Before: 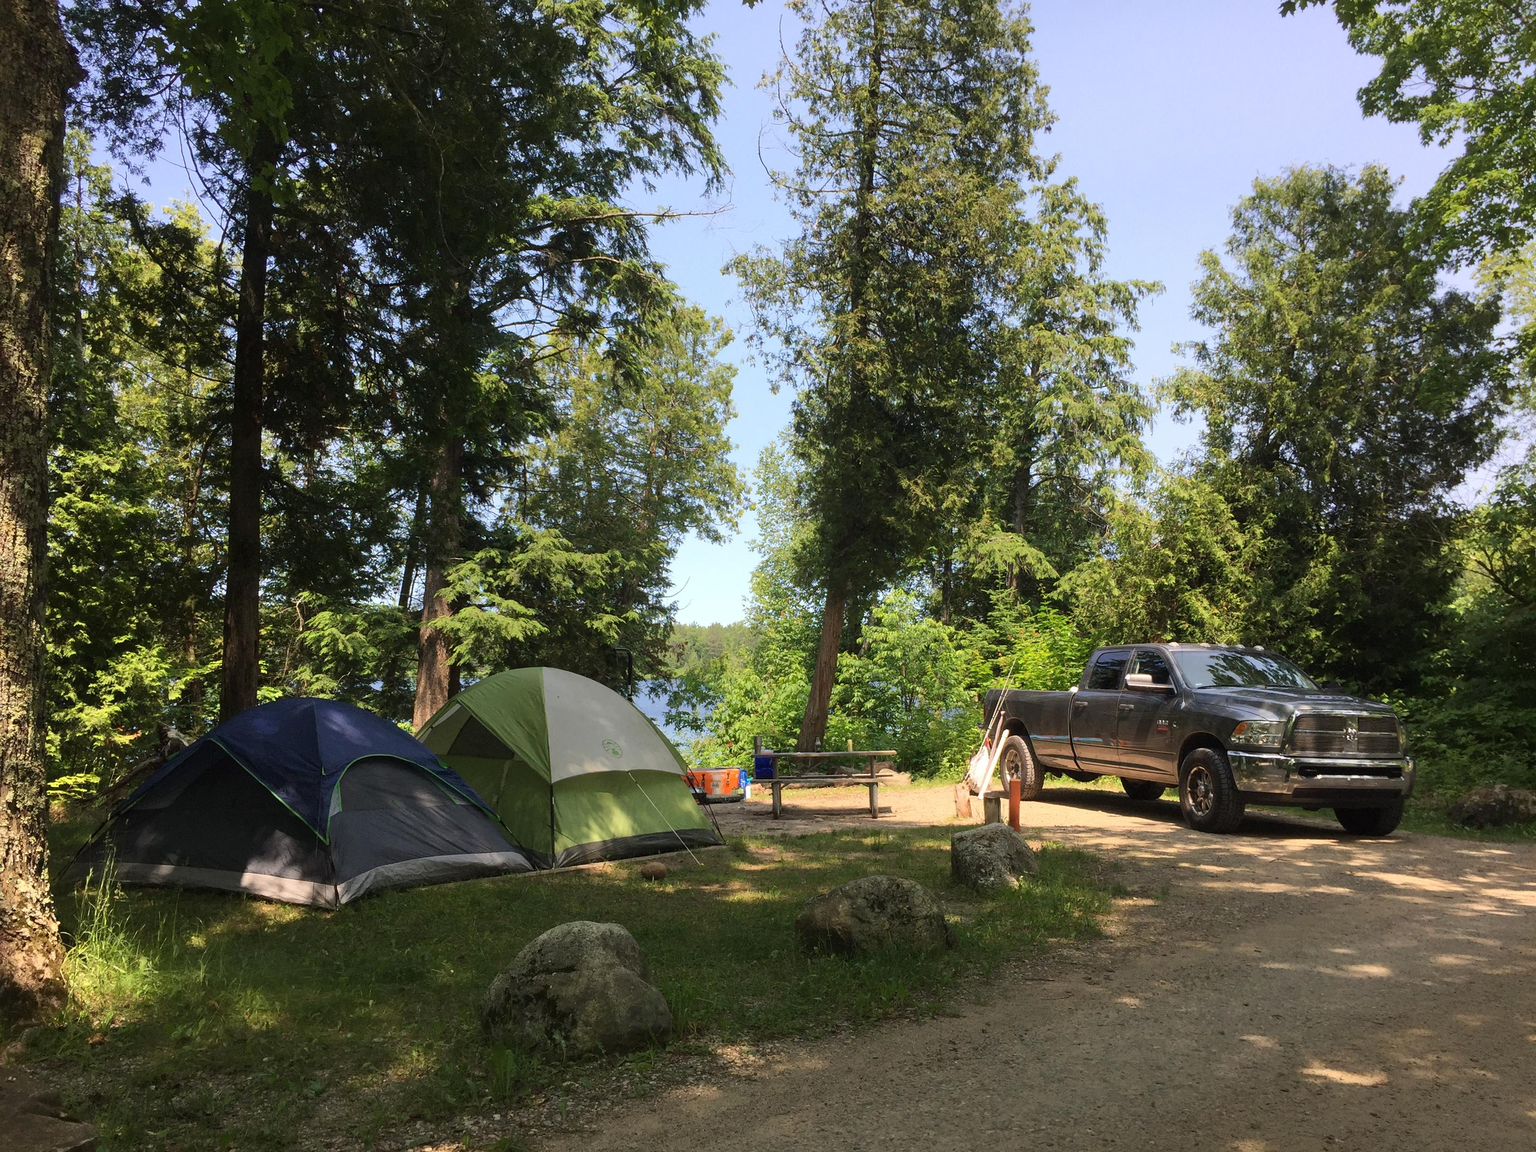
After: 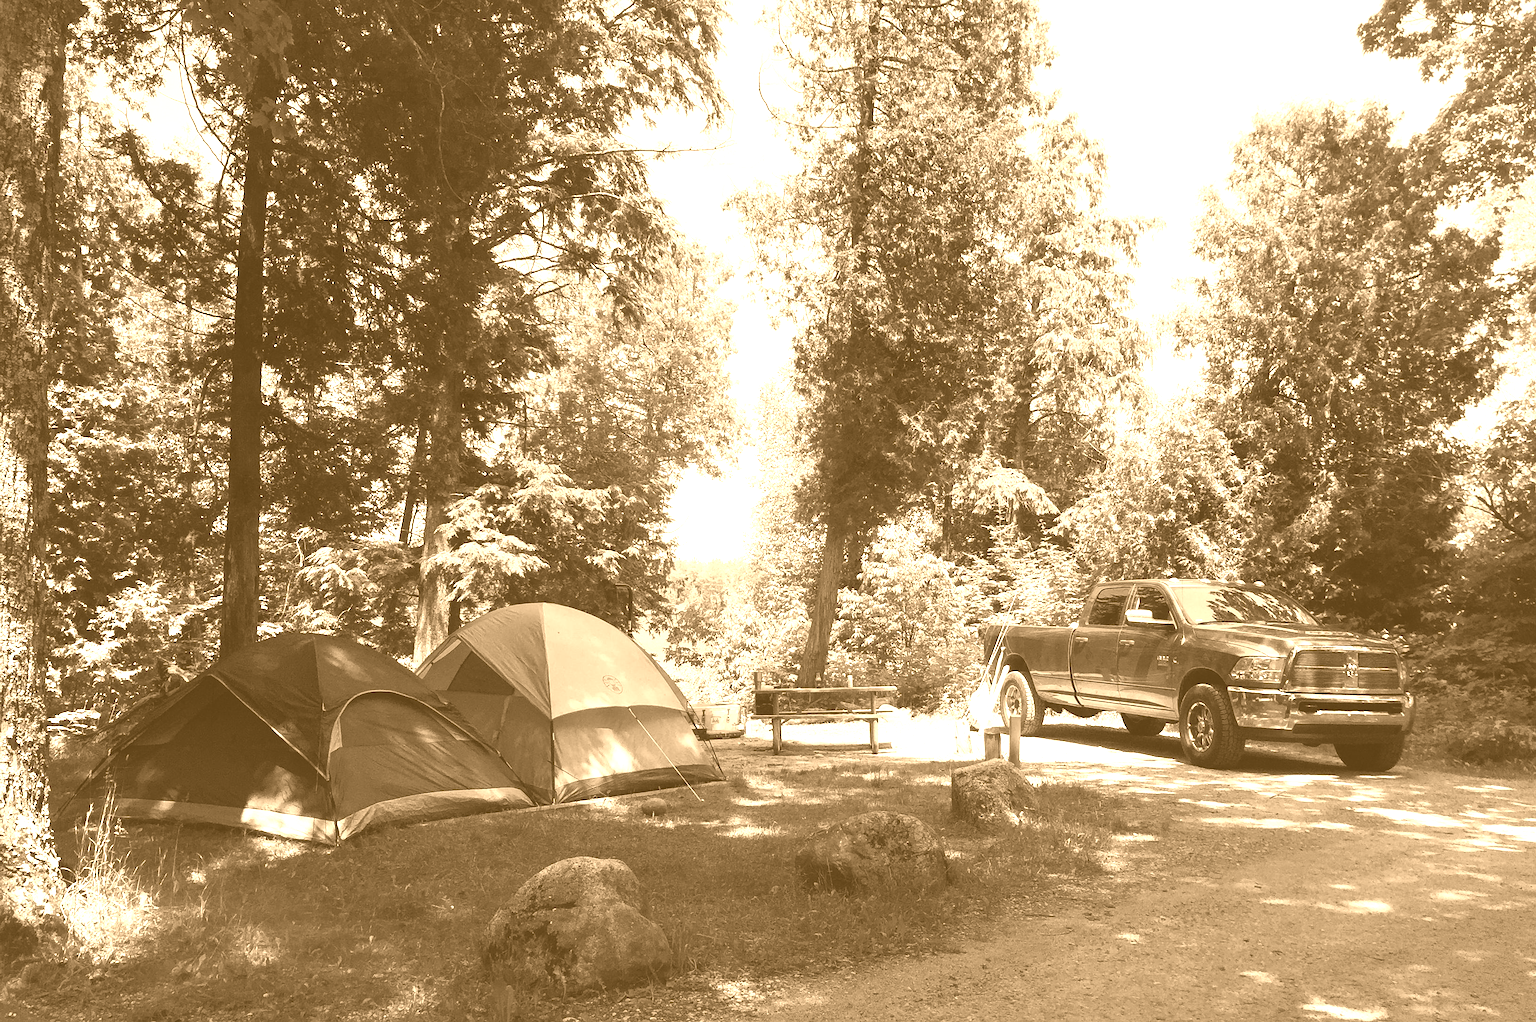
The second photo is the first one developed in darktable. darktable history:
crop and rotate: top 5.609%, bottom 5.609%
color balance rgb: linear chroma grading › shadows 32%, linear chroma grading › global chroma -2%, linear chroma grading › mid-tones 4%, perceptual saturation grading › global saturation -2%, perceptual saturation grading › highlights -8%, perceptual saturation grading › mid-tones 8%, perceptual saturation grading › shadows 4%, perceptual brilliance grading › highlights 8%, perceptual brilliance grading › mid-tones 4%, perceptual brilliance grading › shadows 2%, global vibrance 16%, saturation formula JzAzBz (2021)
sharpen: amount 0.2
contrast brightness saturation: contrast 0.15, brightness 0.05
colorize: hue 28.8°, source mix 100%
